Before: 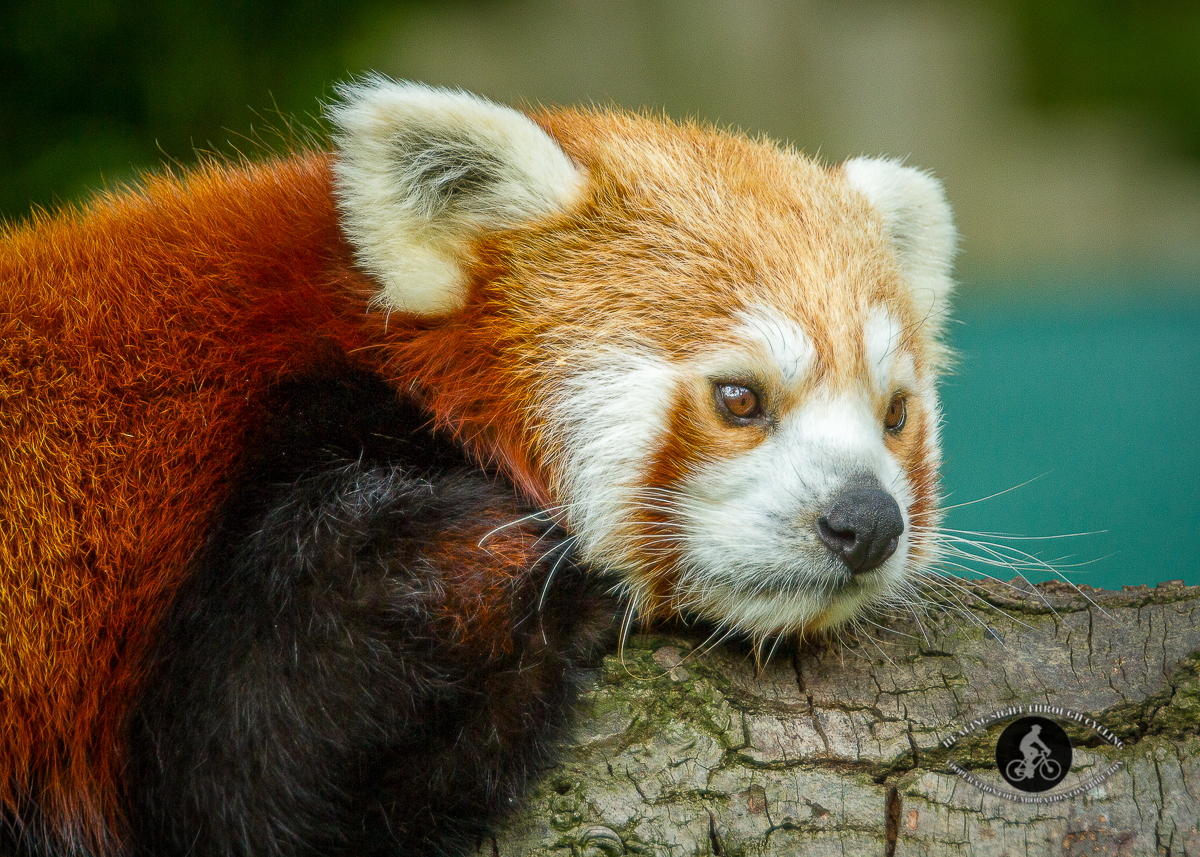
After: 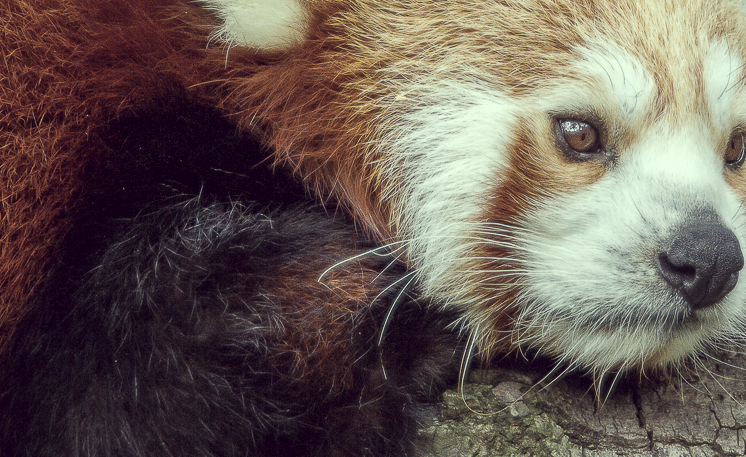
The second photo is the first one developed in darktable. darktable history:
crop: left 13.357%, top 31.006%, right 24.435%, bottom 15.583%
color correction: highlights a* -20.57, highlights b* 20.56, shadows a* 19.84, shadows b* -20.79, saturation 0.463
tone equalizer: smoothing diameter 2.13%, edges refinement/feathering 15.19, mask exposure compensation -1.57 EV, filter diffusion 5
